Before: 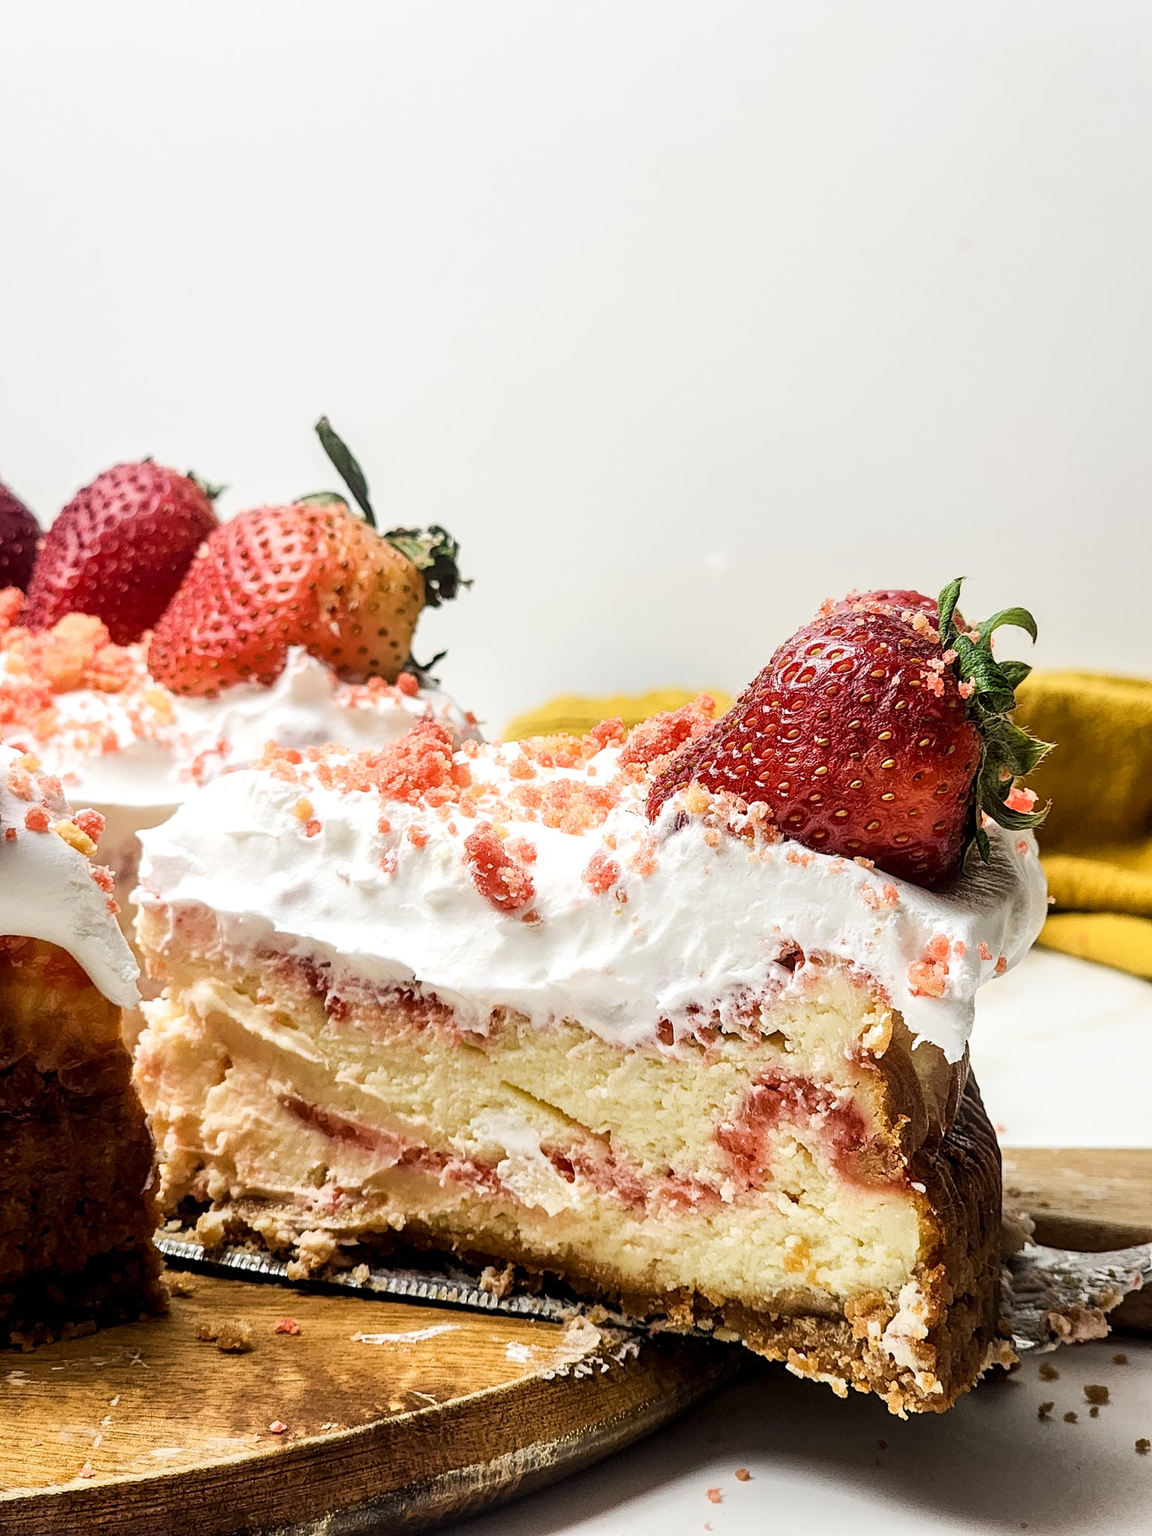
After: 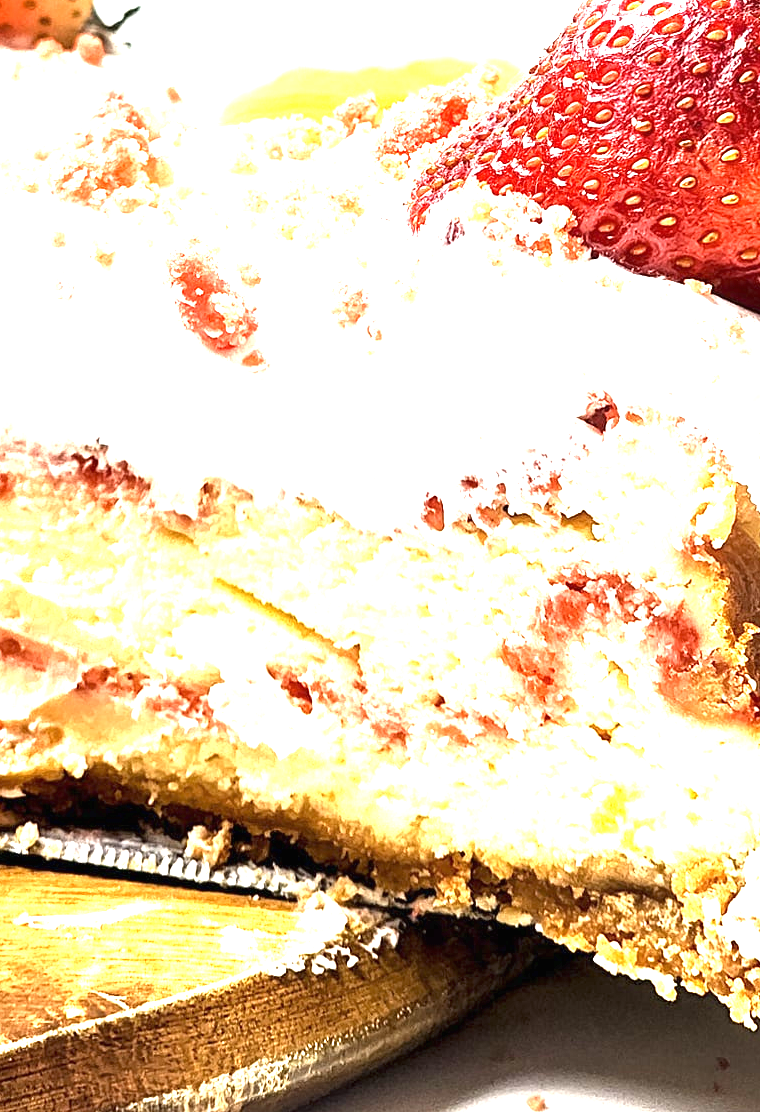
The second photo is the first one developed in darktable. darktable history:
crop: left 29.592%, top 42.172%, right 20.871%, bottom 3.495%
exposure: black level correction 0, exposure 1.875 EV, compensate highlight preservation false
